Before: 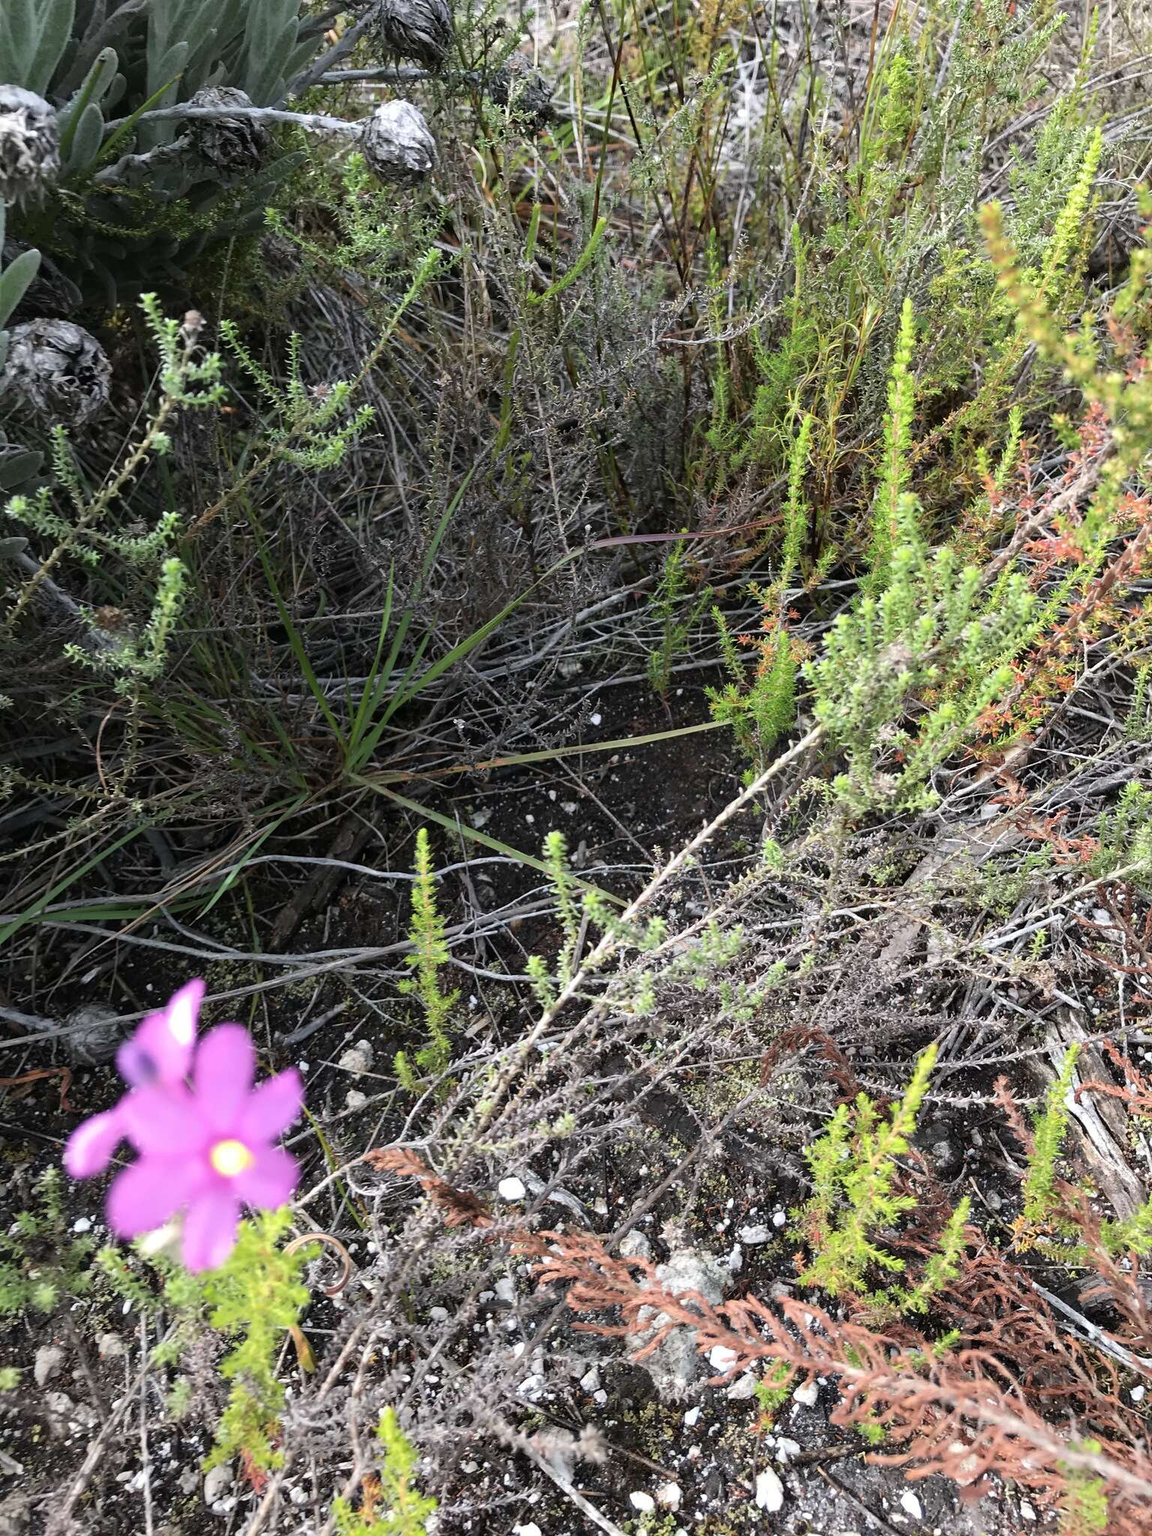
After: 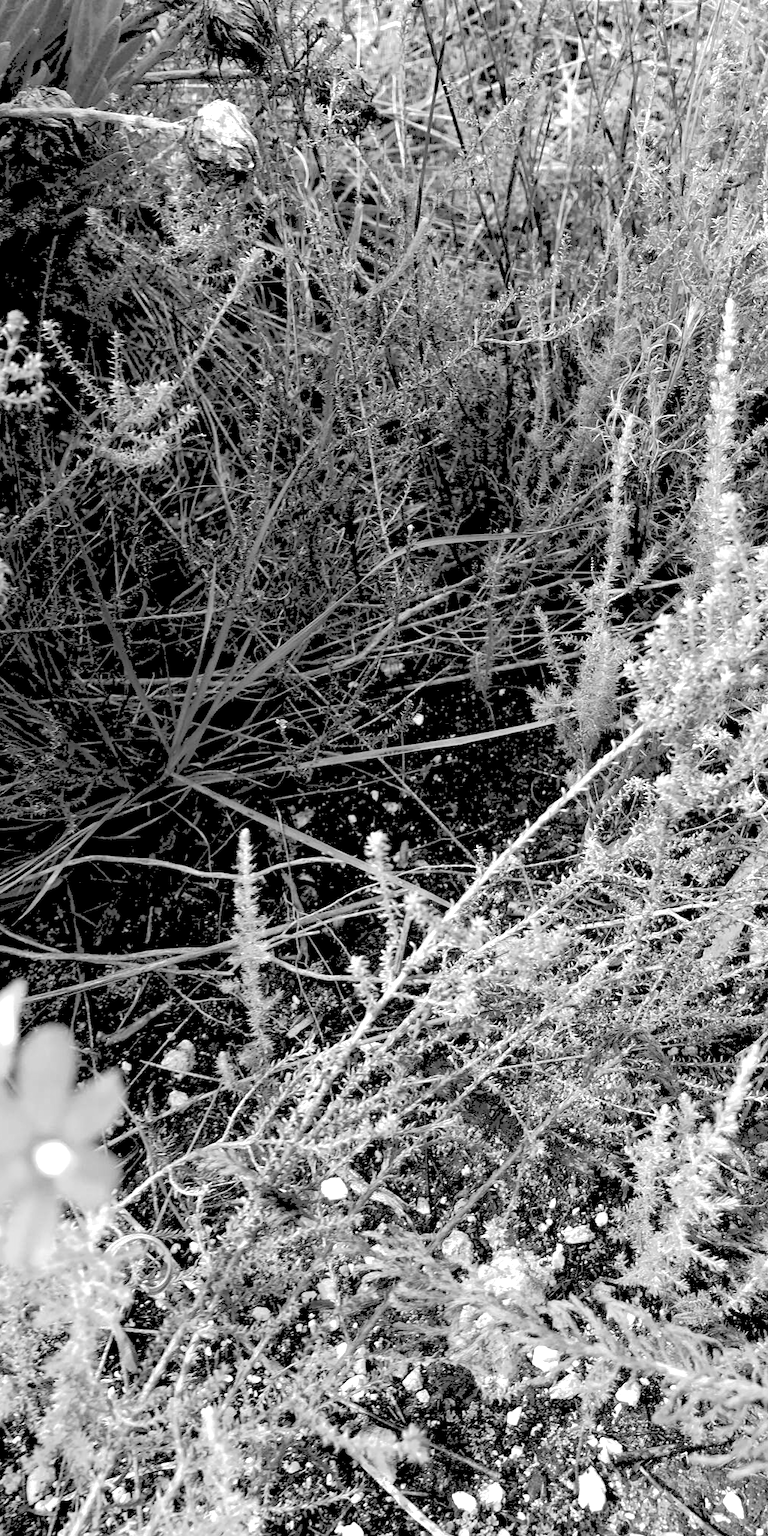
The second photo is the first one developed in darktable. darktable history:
tone curve: curves: ch0 [(0, 0) (0.003, 0.298) (0.011, 0.298) (0.025, 0.298) (0.044, 0.3) (0.069, 0.302) (0.1, 0.312) (0.136, 0.329) (0.177, 0.354) (0.224, 0.376) (0.277, 0.408) (0.335, 0.453) (0.399, 0.503) (0.468, 0.562) (0.543, 0.623) (0.623, 0.686) (0.709, 0.754) (0.801, 0.825) (0.898, 0.873) (1, 1)], preserve colors none
crop and rotate: left 15.446%, right 17.836%
monochrome: on, module defaults
color balance: lift [1, 1.001, 0.999, 1.001], gamma [1, 1.004, 1.007, 0.993], gain [1, 0.991, 0.987, 1.013], contrast 7.5%, contrast fulcrum 10%, output saturation 115%
rgb levels: levels [[0.029, 0.461, 0.922], [0, 0.5, 1], [0, 0.5, 1]]
